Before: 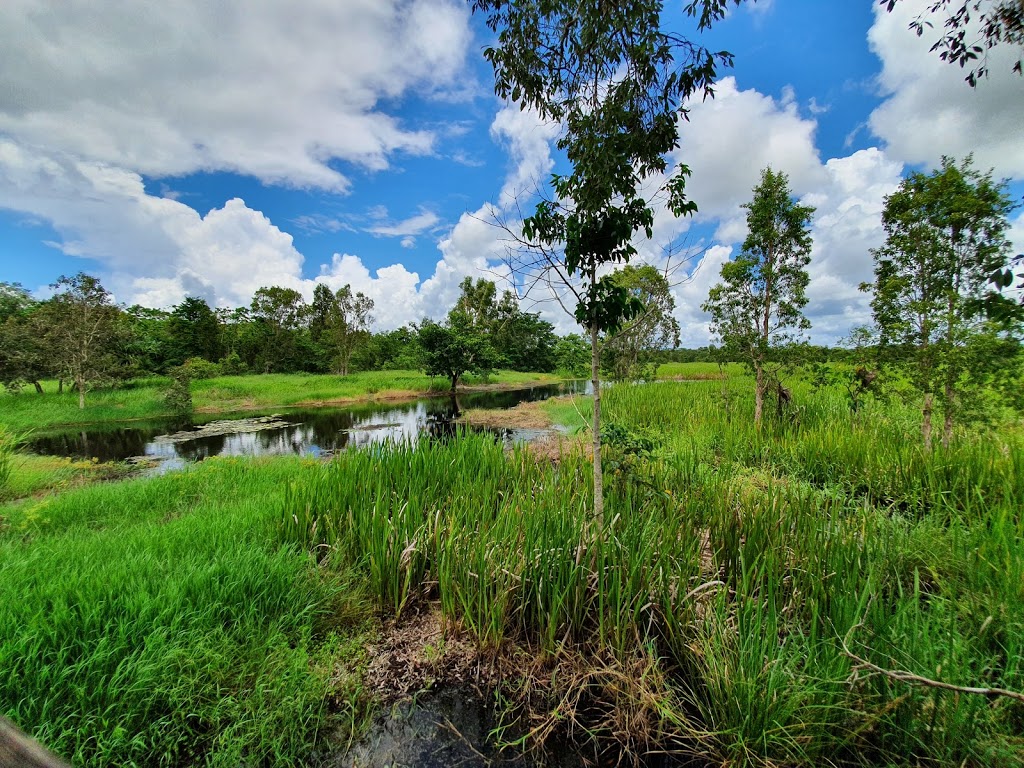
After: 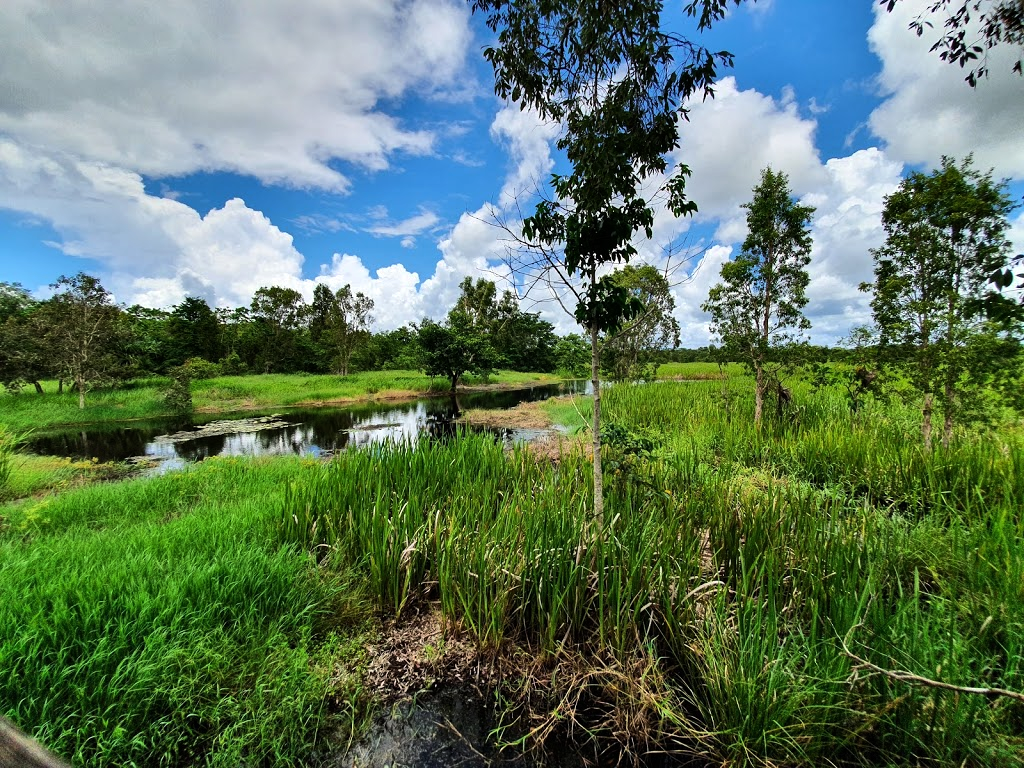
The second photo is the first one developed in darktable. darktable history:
tone equalizer: -8 EV -0.75 EV, -7 EV -0.7 EV, -6 EV -0.6 EV, -5 EV -0.4 EV, -3 EV 0.4 EV, -2 EV 0.6 EV, -1 EV 0.7 EV, +0 EV 0.75 EV, edges refinement/feathering 500, mask exposure compensation -1.57 EV, preserve details no
graduated density: rotation -0.352°, offset 57.64
